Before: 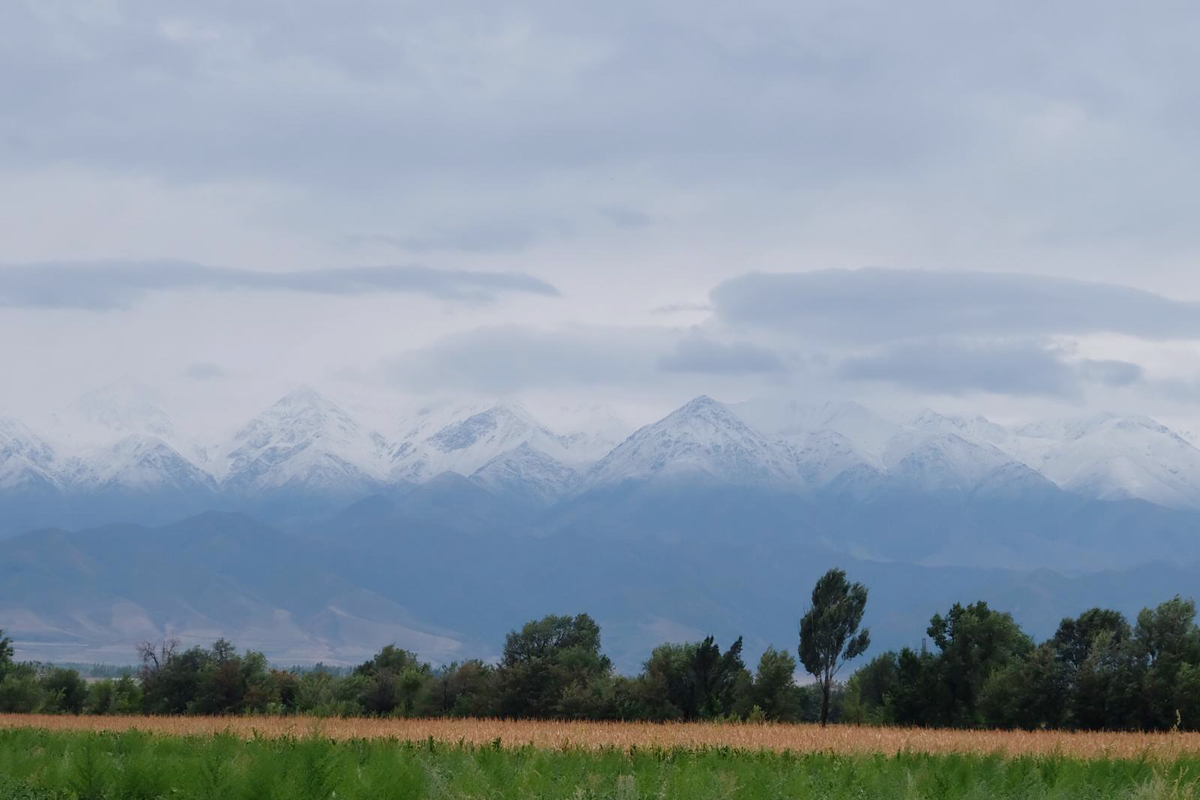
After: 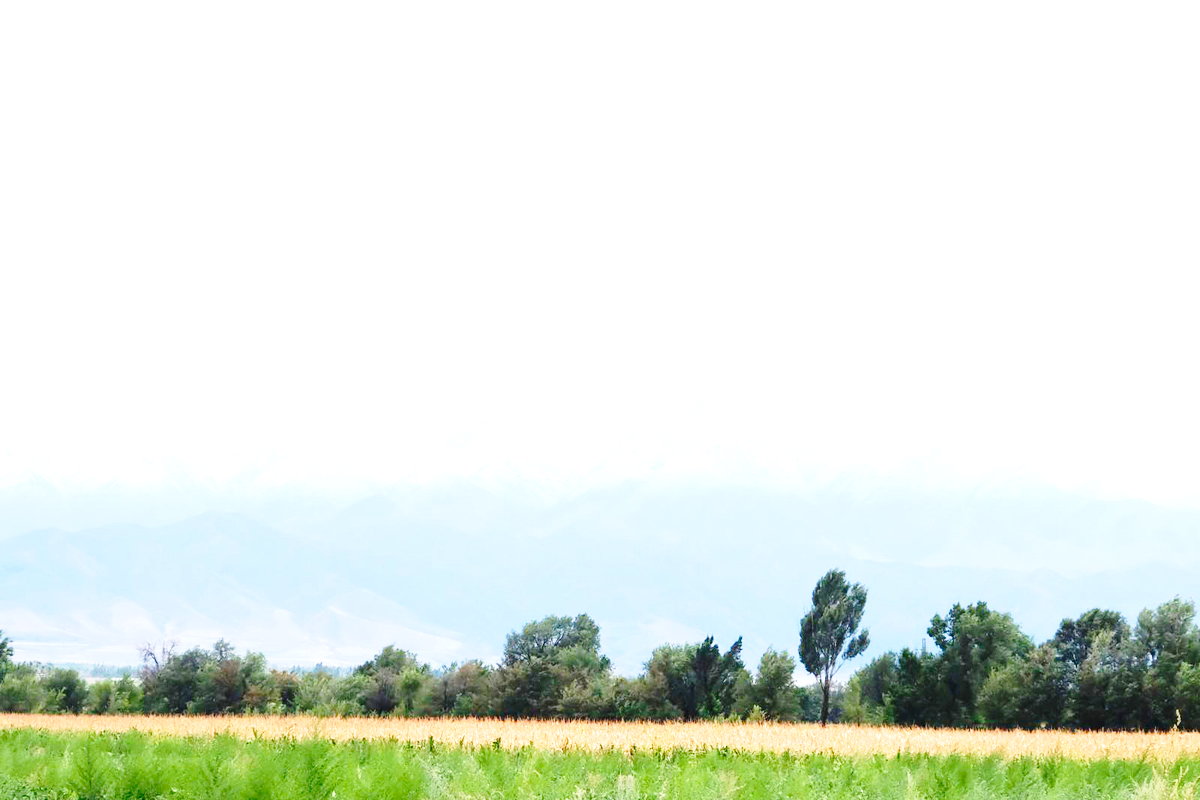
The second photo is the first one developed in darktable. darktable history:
base curve: curves: ch0 [(0, 0) (0.028, 0.03) (0.121, 0.232) (0.46, 0.748) (0.859, 0.968) (1, 1)], preserve colors none
exposure: black level correction 0.001, exposure 1.73 EV, compensate highlight preservation false
